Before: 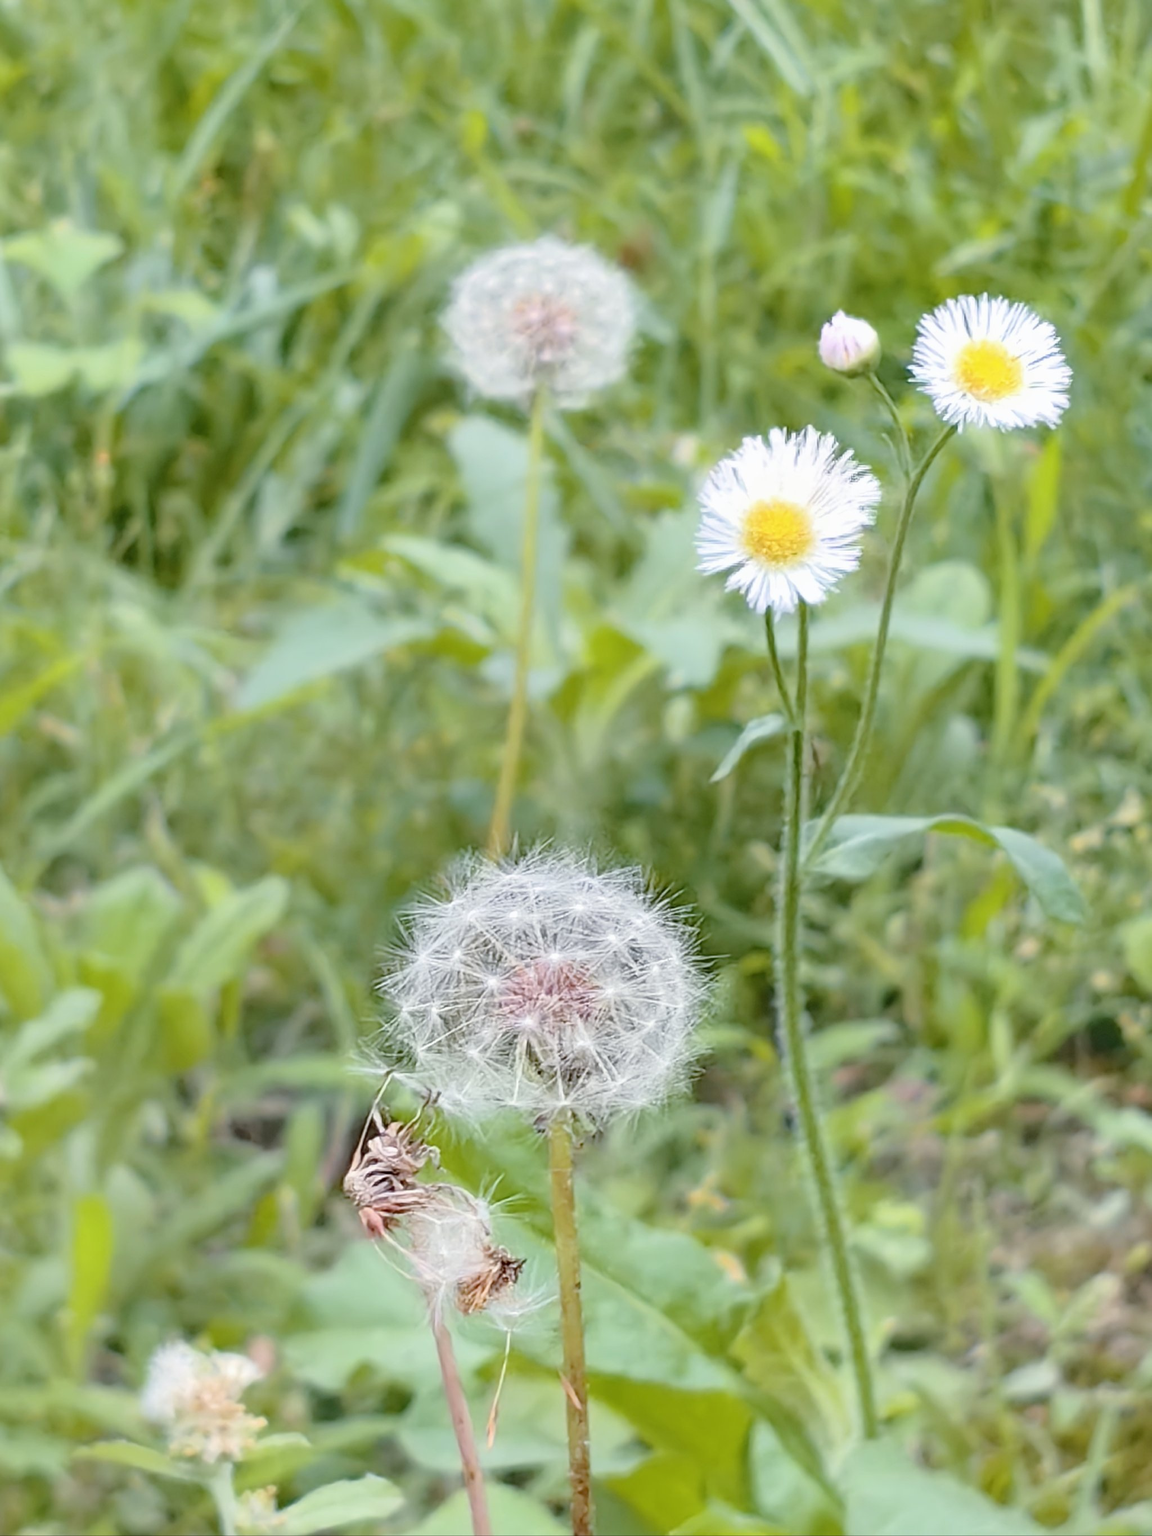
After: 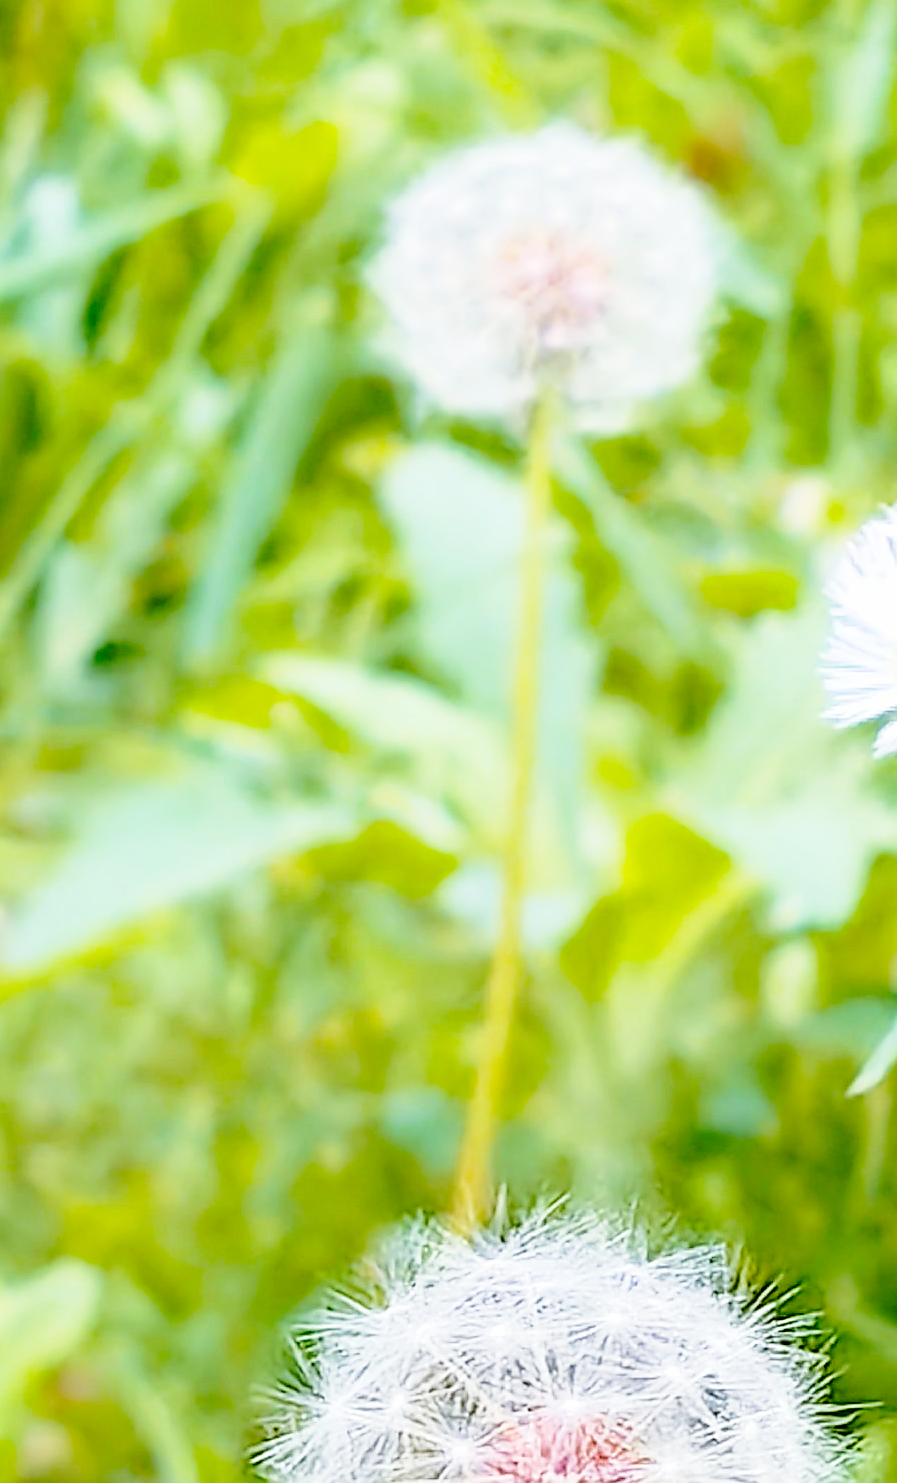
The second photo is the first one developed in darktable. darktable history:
crop: left 20.308%, top 10.824%, right 35.879%, bottom 34.84%
color balance rgb: global offset › luminance -0.989%, linear chroma grading › global chroma 33.297%, perceptual saturation grading › global saturation 0.786%, perceptual saturation grading › mid-tones 11.436%, global vibrance 0.345%
velvia: on, module defaults
base curve: curves: ch0 [(0, 0) (0.028, 0.03) (0.121, 0.232) (0.46, 0.748) (0.859, 0.968) (1, 1)], preserve colors none
sharpen: radius 1.372, amount 1.25, threshold 0.832
